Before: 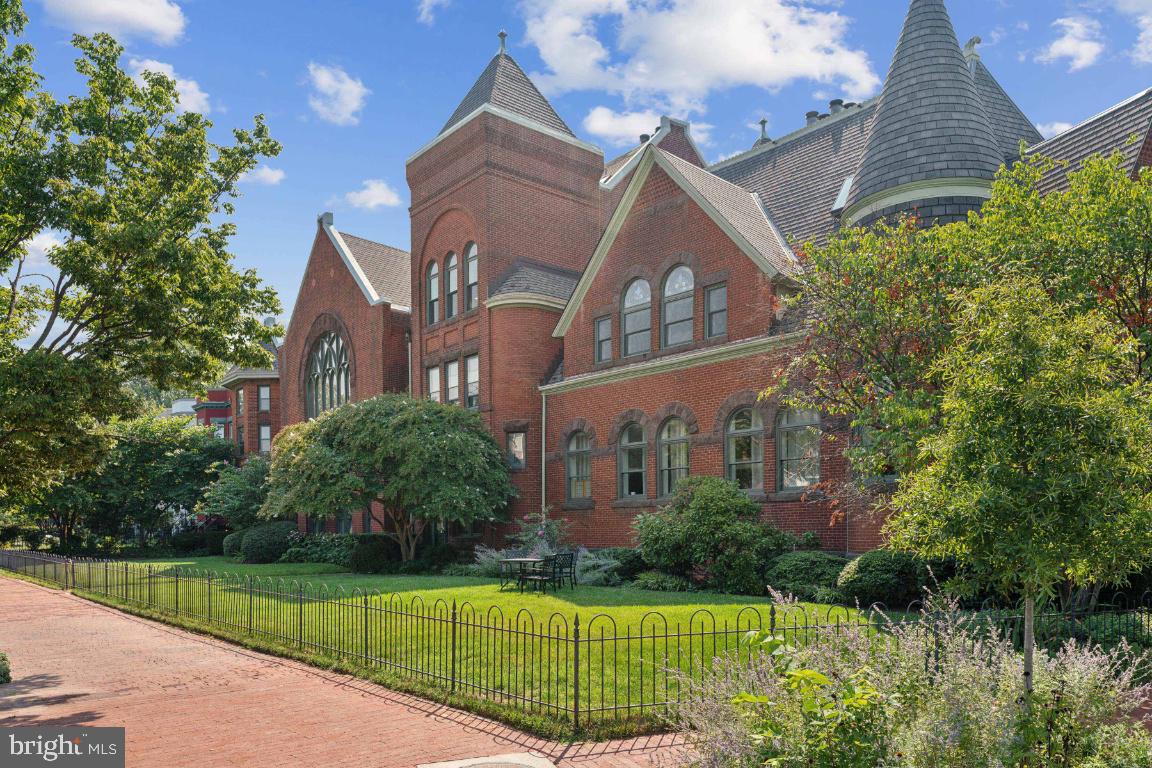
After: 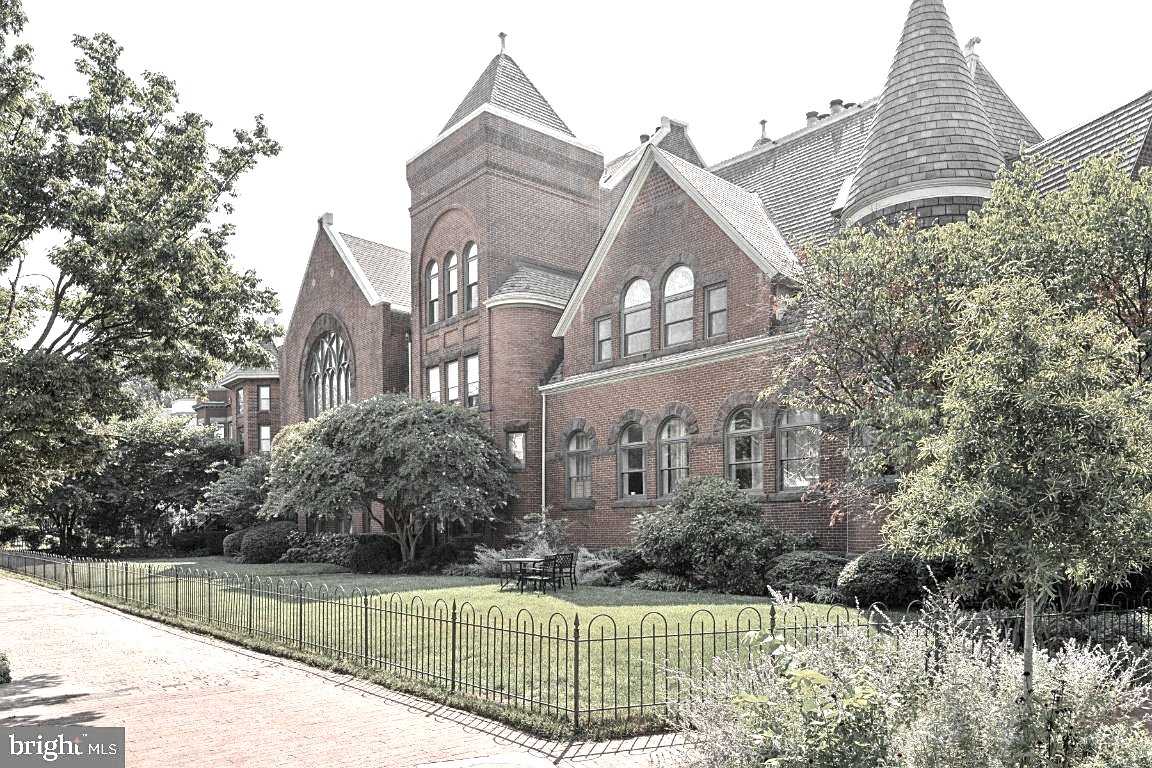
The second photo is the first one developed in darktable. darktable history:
local contrast: highlights 102%, shadows 99%, detail 119%, midtone range 0.2
contrast brightness saturation: contrast 0.11, saturation -0.17
sharpen: radius 1.522, amount 0.372, threshold 1.293
exposure: black level correction 0.001, exposure 0.961 EV, compensate highlight preservation false
color zones: curves: ch0 [(0, 0.613) (0.01, 0.613) (0.245, 0.448) (0.498, 0.529) (0.642, 0.665) (0.879, 0.777) (0.99, 0.613)]; ch1 [(0, 0.035) (0.121, 0.189) (0.259, 0.197) (0.415, 0.061) (0.589, 0.022) (0.732, 0.022) (0.857, 0.026) (0.991, 0.053)]
